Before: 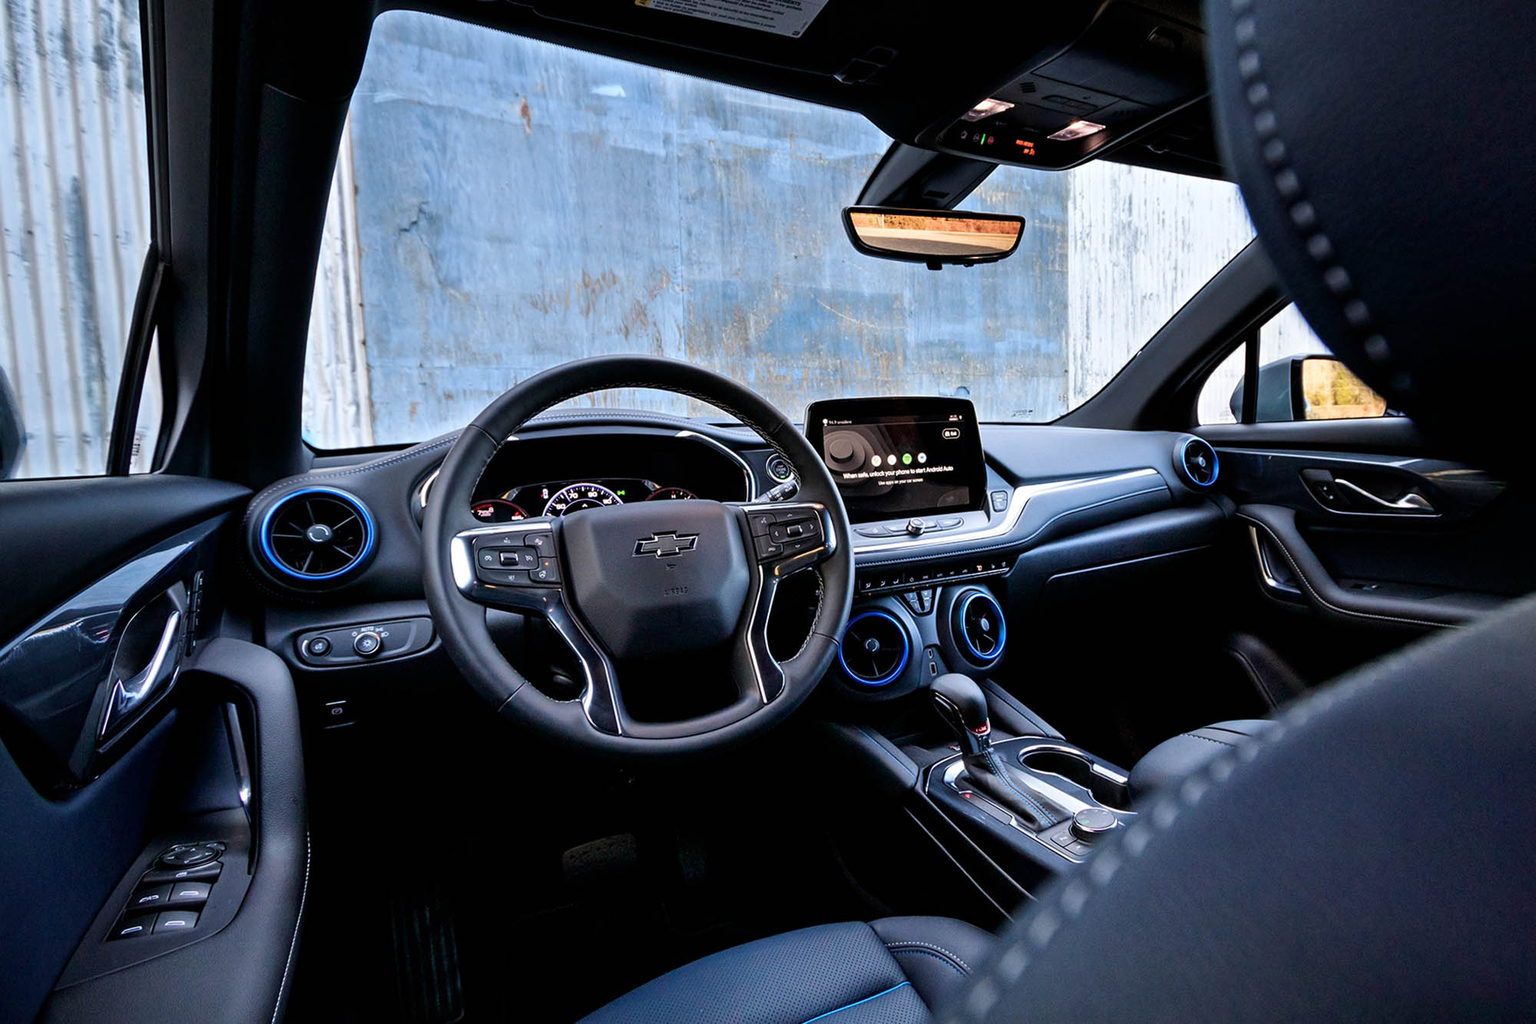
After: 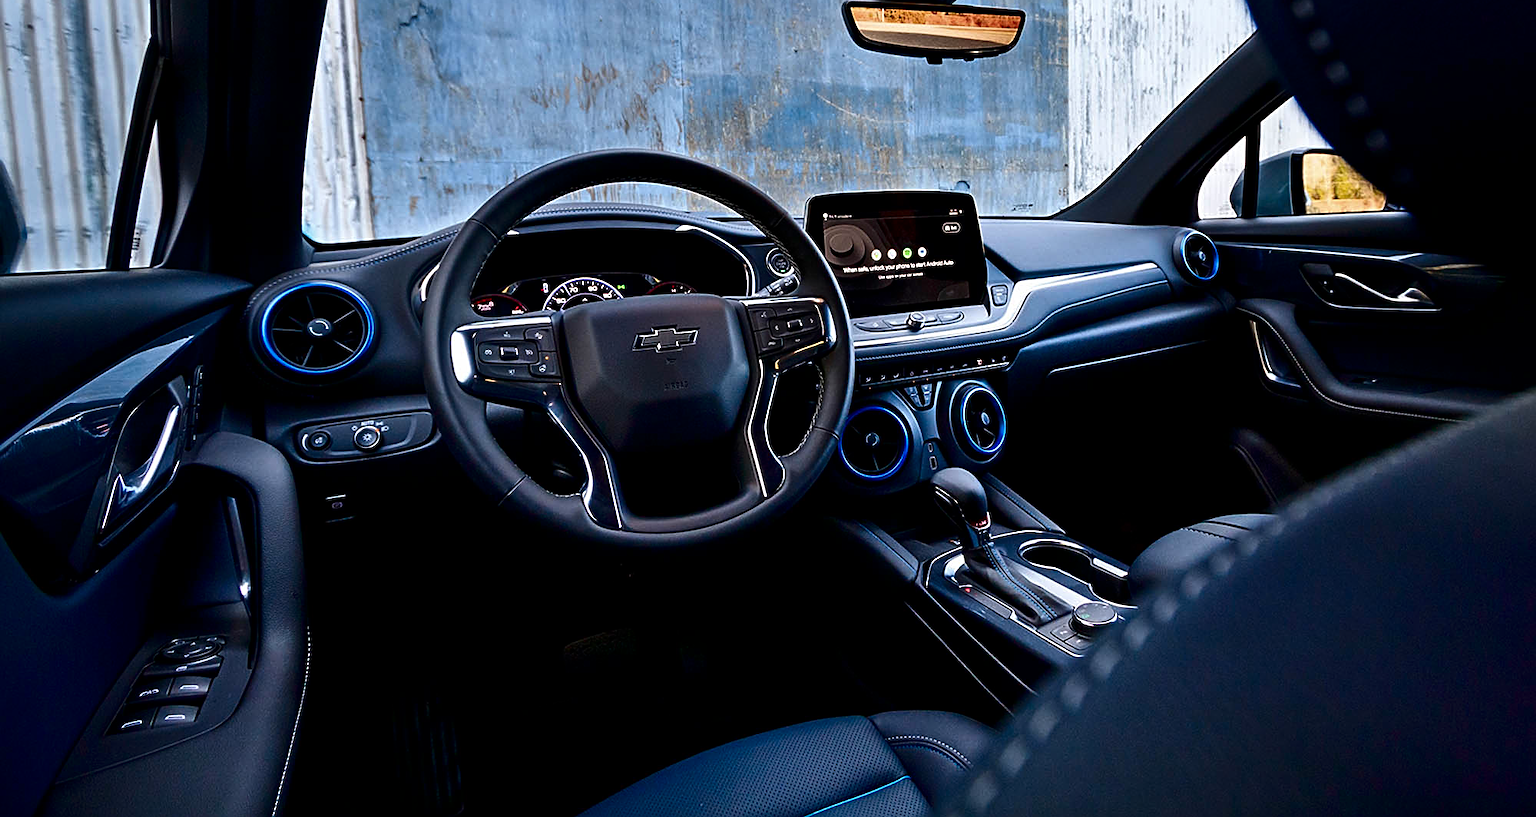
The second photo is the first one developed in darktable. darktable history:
sharpen: on, module defaults
crop and rotate: top 20.107%
contrast brightness saturation: contrast 0.102, brightness -0.278, saturation 0.137
